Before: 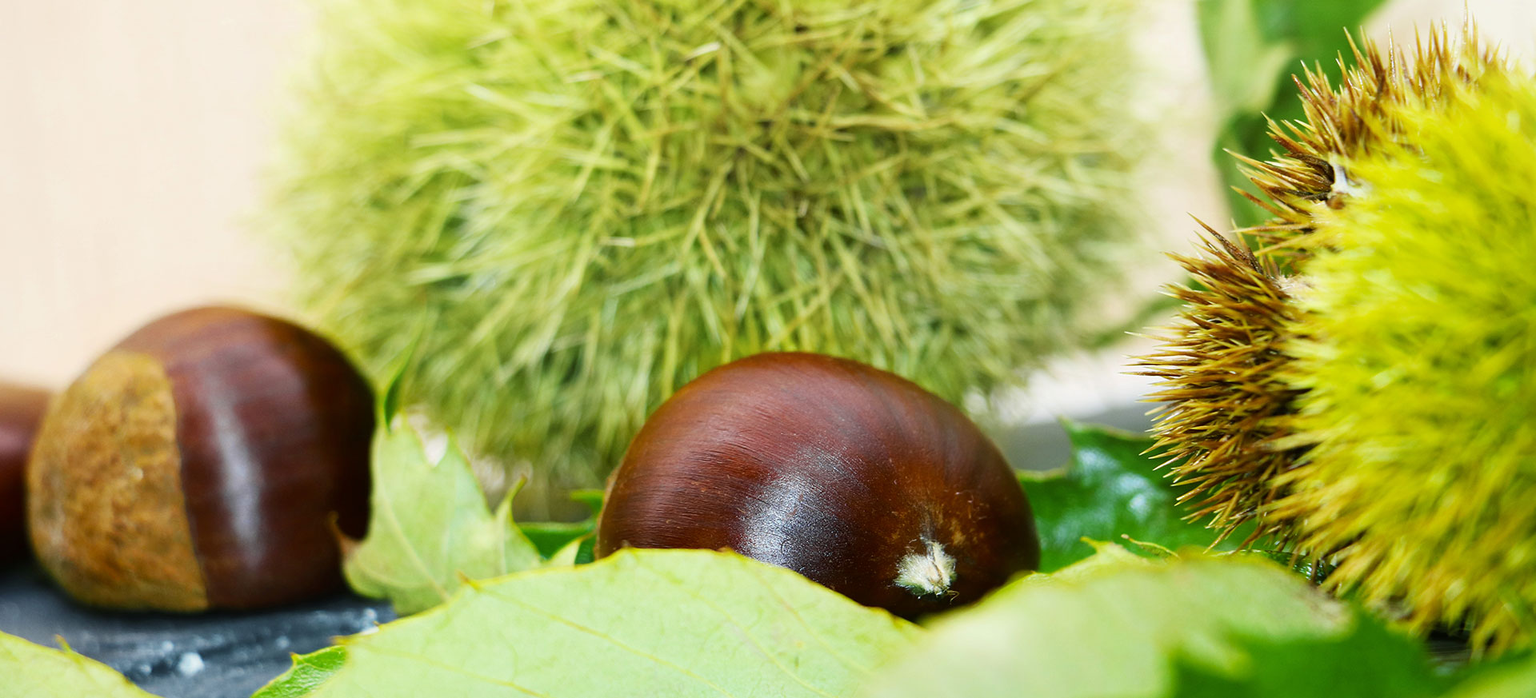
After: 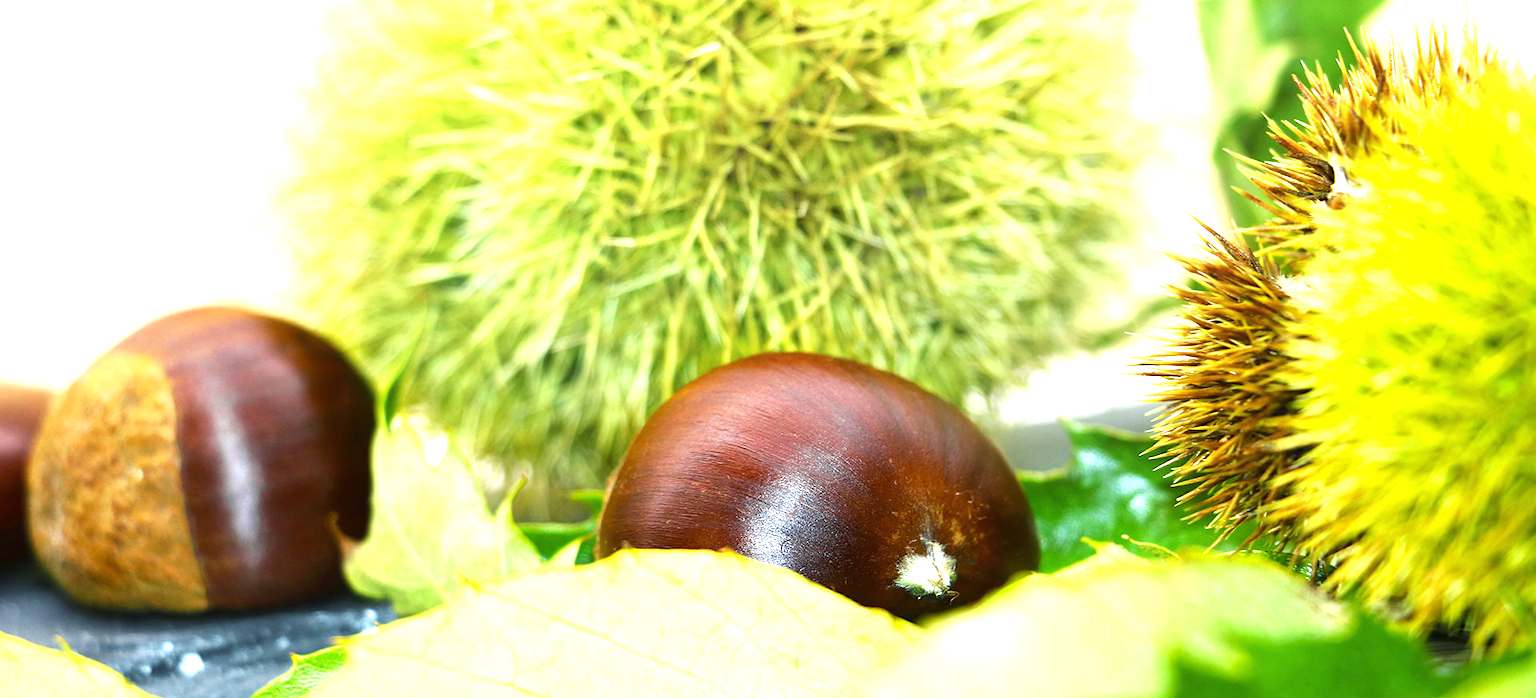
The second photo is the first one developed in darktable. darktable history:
vignetting: fall-off start 116.67%, fall-off radius 59.26%, brightness -0.31, saturation -0.056
exposure: black level correction 0, exposure 1 EV, compensate highlight preservation false
